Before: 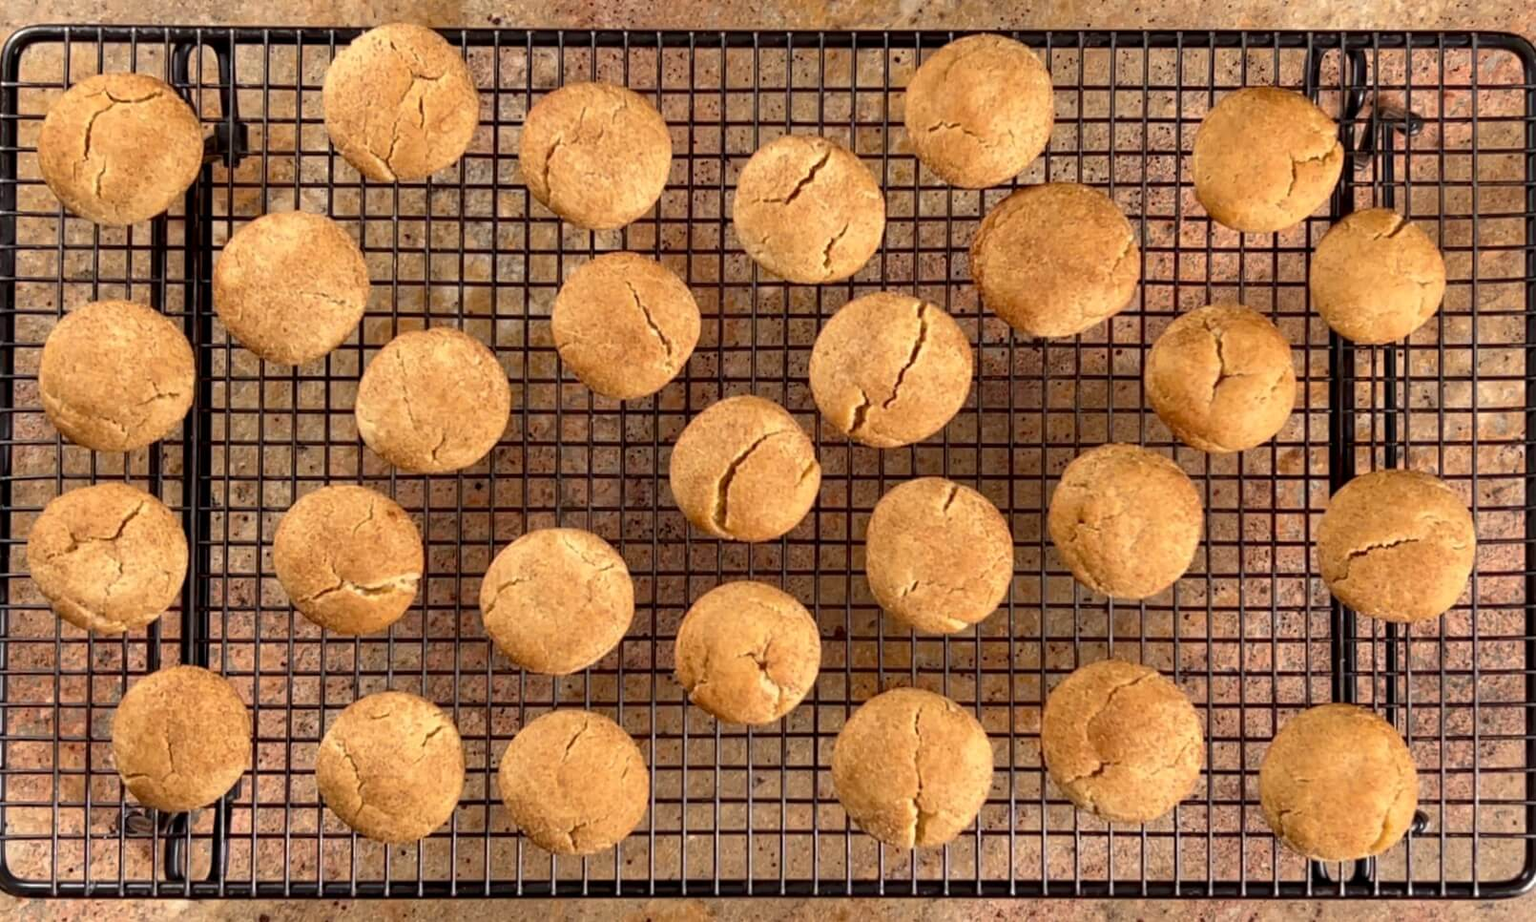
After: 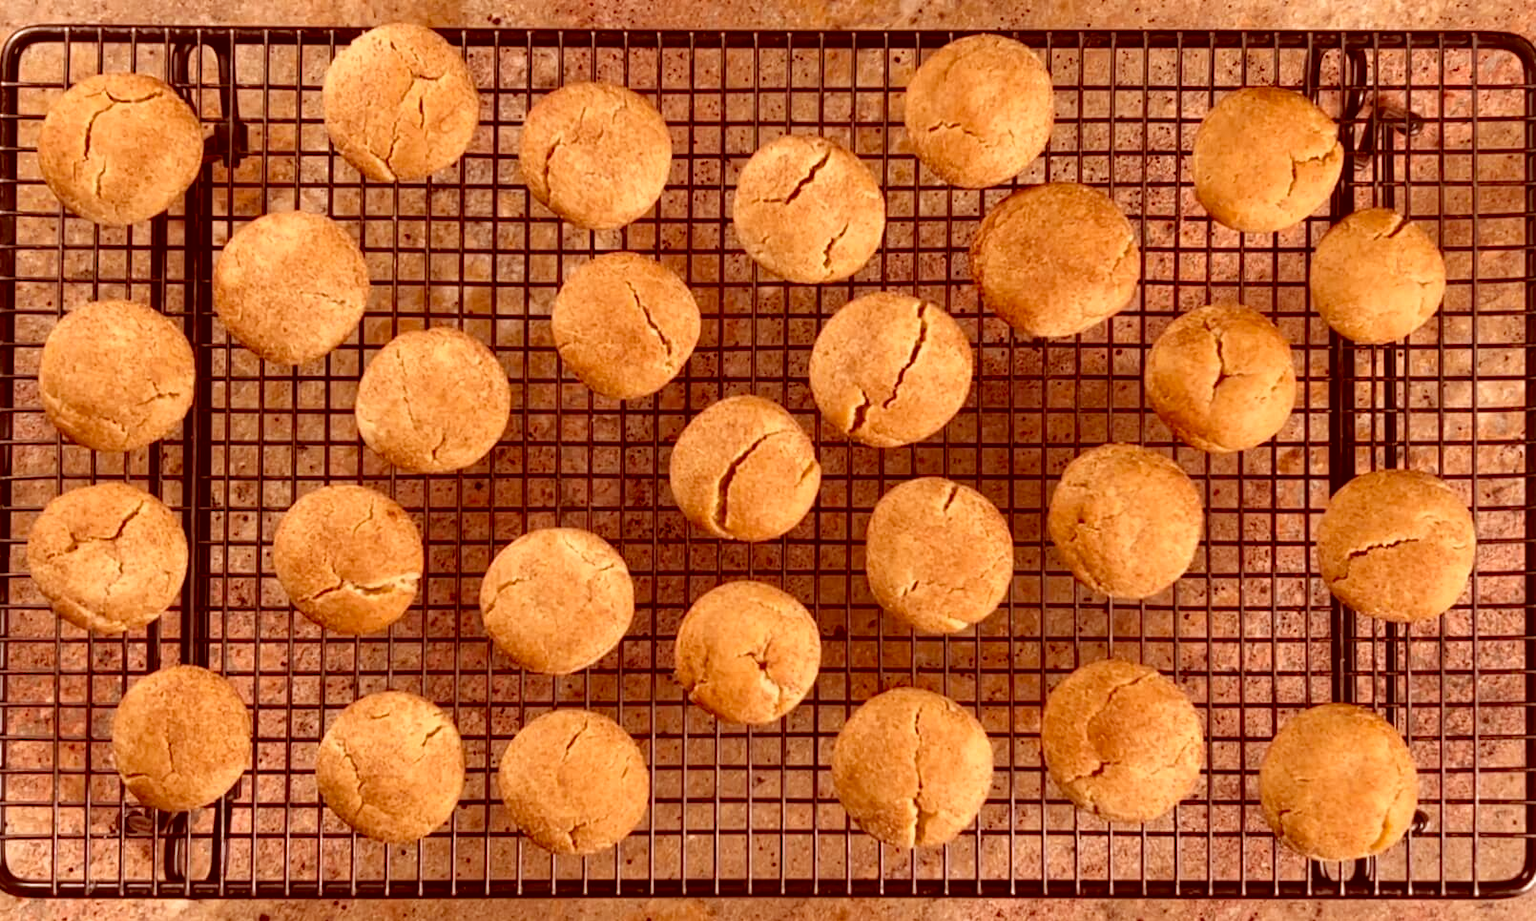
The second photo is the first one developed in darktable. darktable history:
color correction: highlights a* 9.03, highlights b* 8.71, shadows a* 40, shadows b* 40, saturation 0.8
color balance: output saturation 110%
